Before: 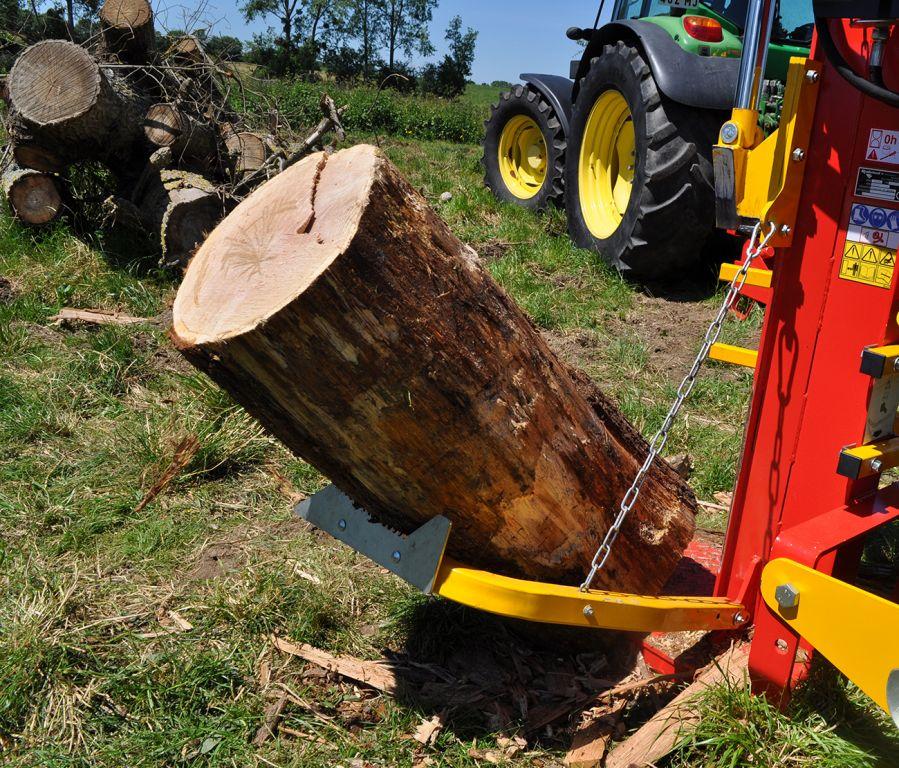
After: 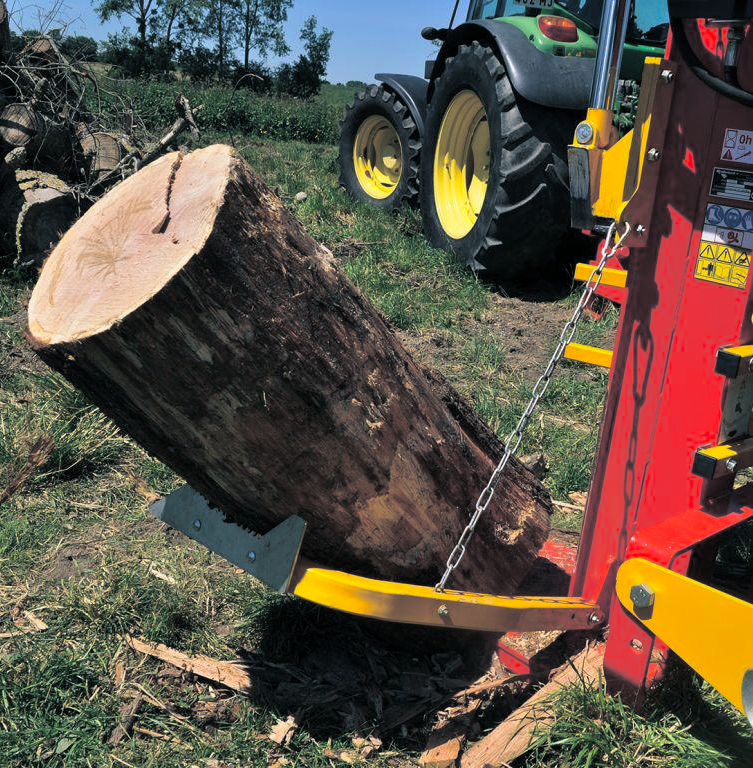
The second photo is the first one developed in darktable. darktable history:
color correction: saturation 1.11
crop: left 16.145%
split-toning: shadows › hue 205.2°, shadows › saturation 0.29, highlights › hue 50.4°, highlights › saturation 0.38, balance -49.9
